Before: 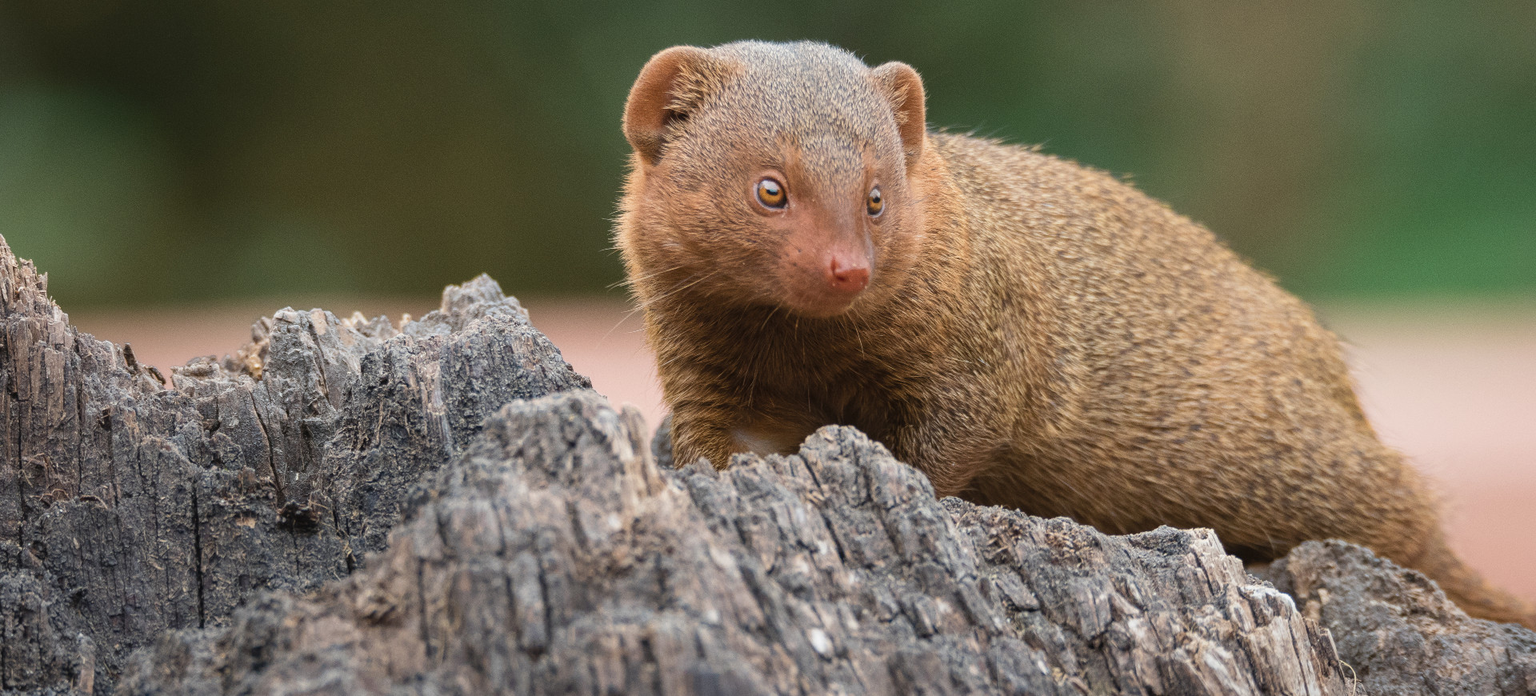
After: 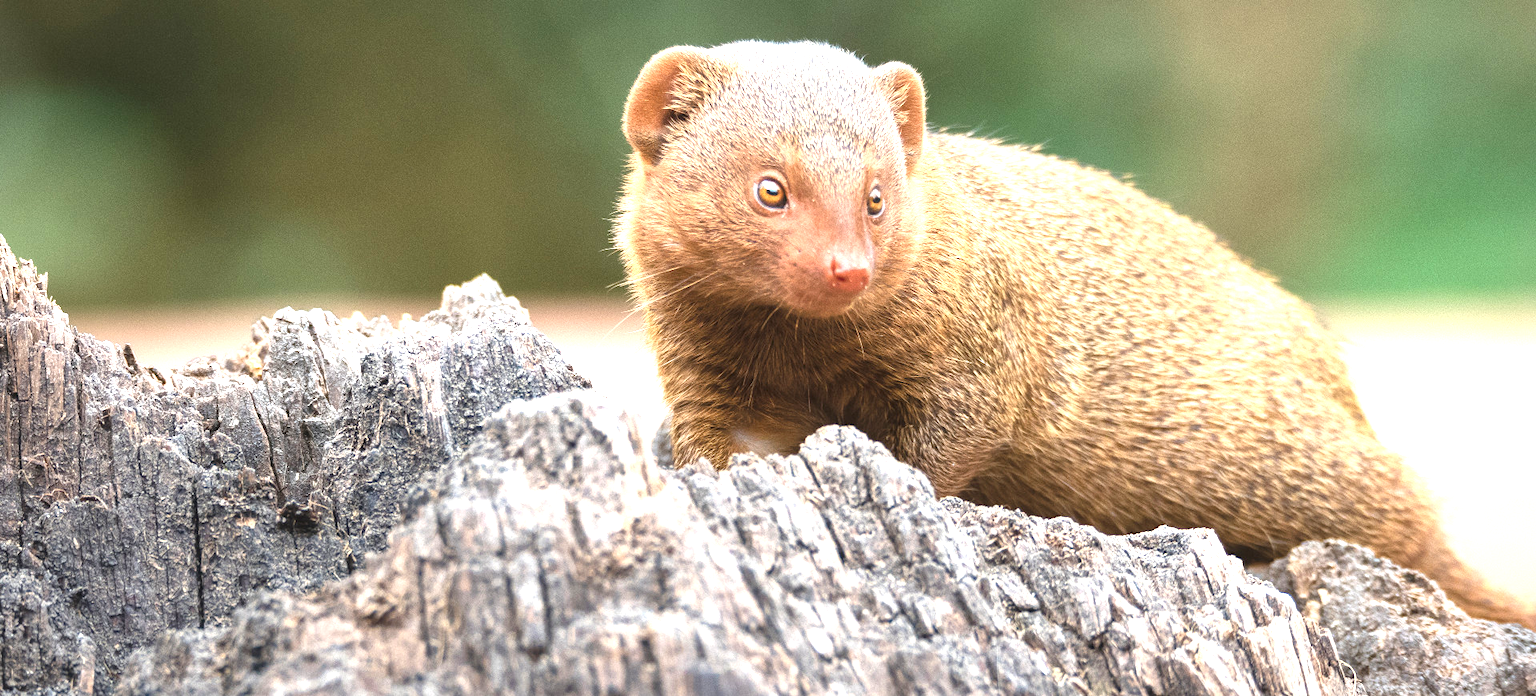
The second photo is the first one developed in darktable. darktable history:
exposure: black level correction 0, exposure 1.514 EV, compensate exposure bias true, compensate highlight preservation false
local contrast: mode bilateral grid, contrast 19, coarseness 51, detail 120%, midtone range 0.2
